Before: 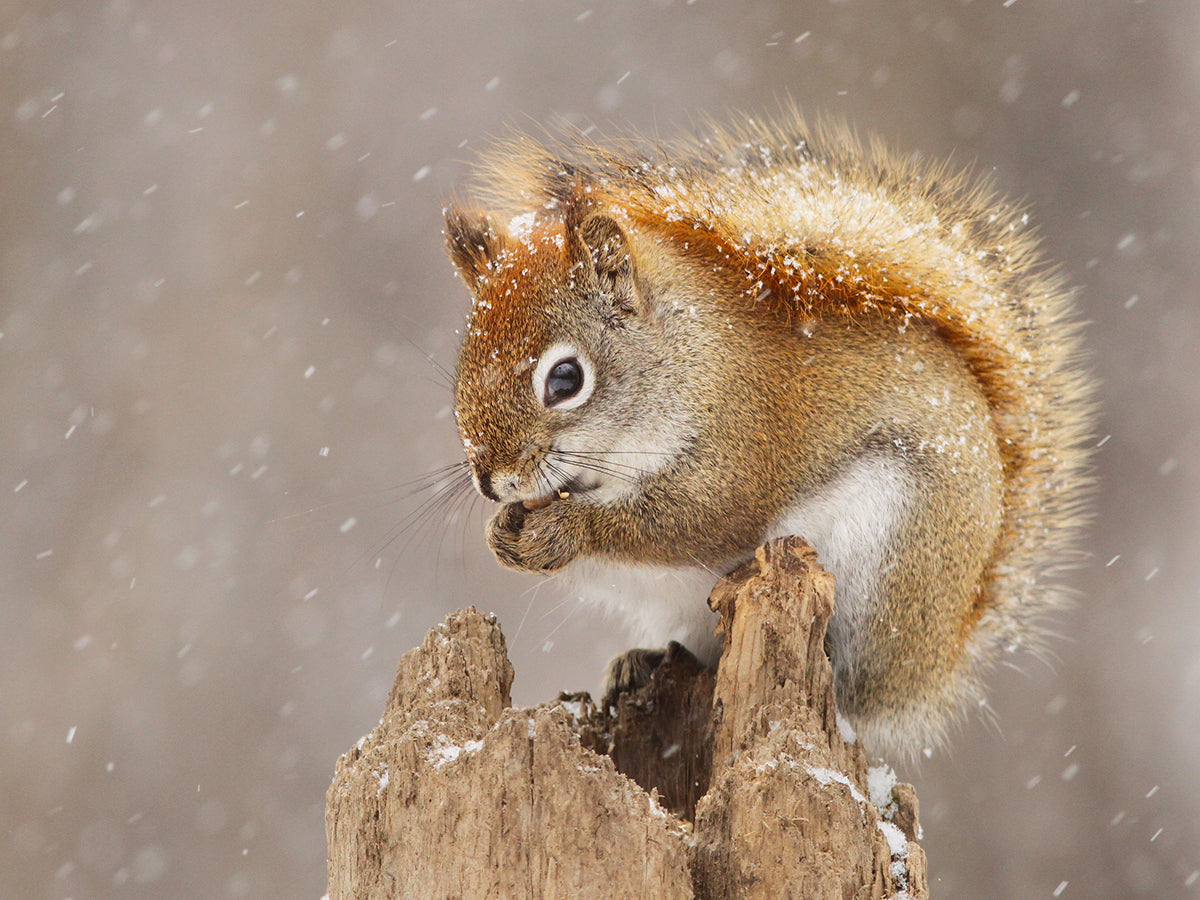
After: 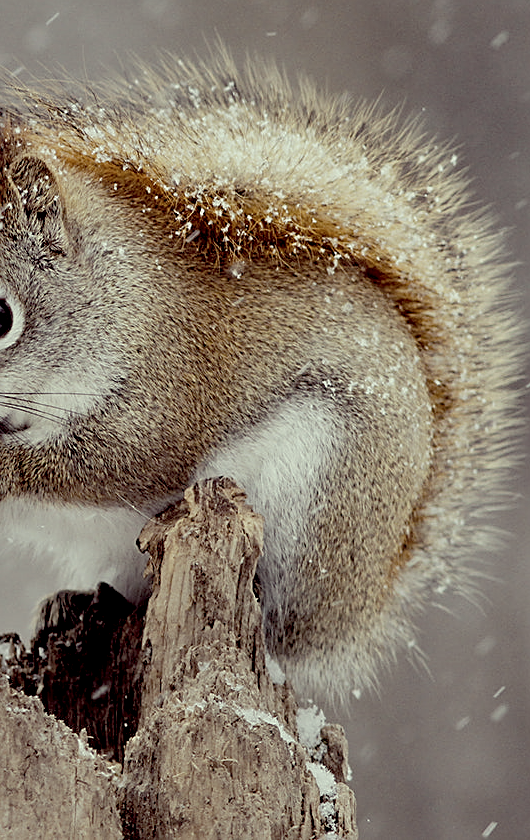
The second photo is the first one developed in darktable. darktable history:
crop: left 47.628%, top 6.643%, right 7.874%
exposure: black level correction 0.046, exposure -0.228 EV, compensate highlight preservation false
color correction: highlights a* -20.17, highlights b* 20.27, shadows a* 20.03, shadows b* -20.46, saturation 0.43
shadows and highlights: shadows 25, highlights -25
sharpen: on, module defaults
